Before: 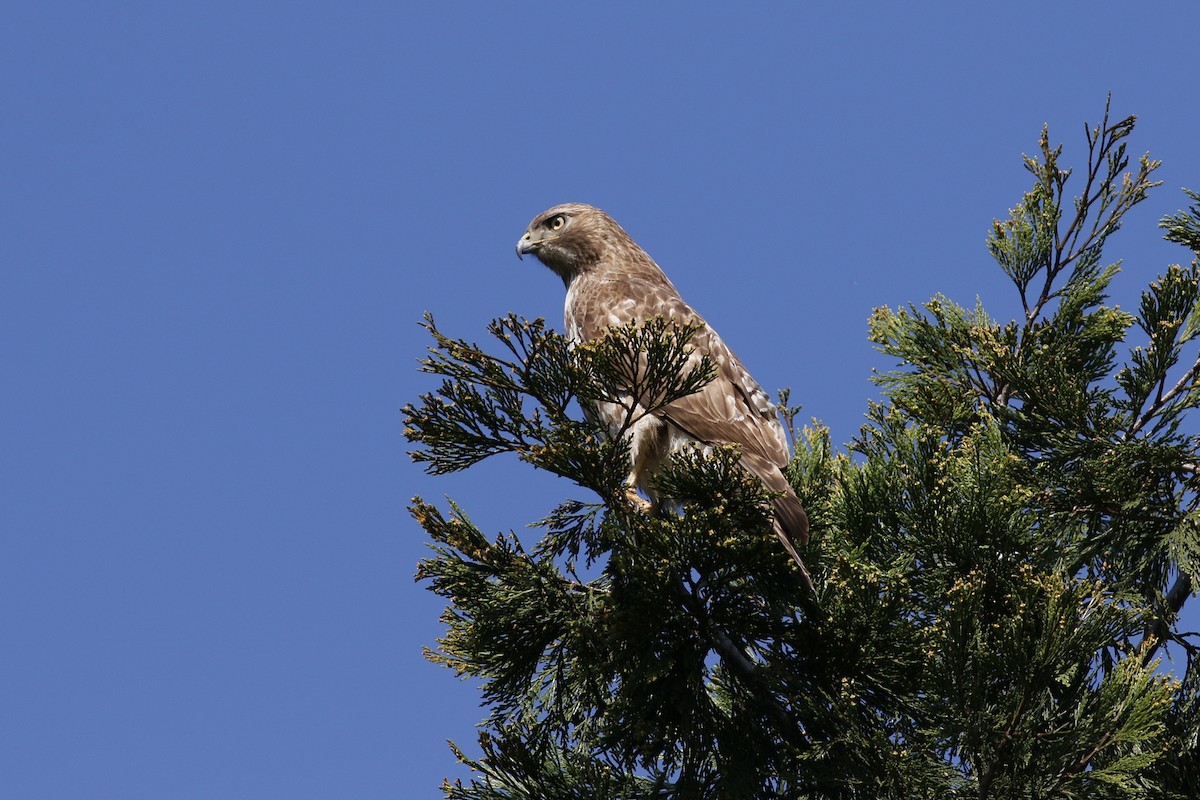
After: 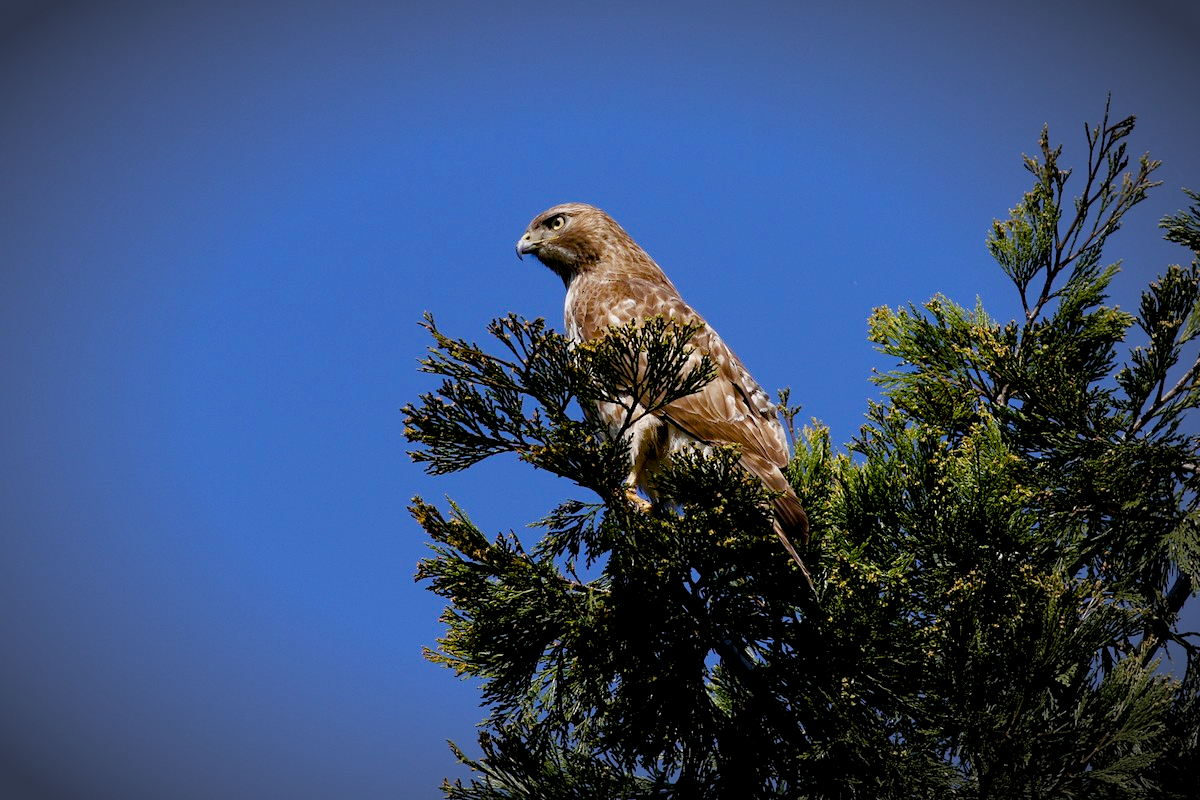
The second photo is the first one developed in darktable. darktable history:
vignetting: fall-off start 67.5%, fall-off radius 67.23%, brightness -0.813, automatic ratio true
exposure: black level correction 0.012, compensate highlight preservation false
color balance rgb: perceptual saturation grading › global saturation 35%, perceptual saturation grading › highlights -25%, perceptual saturation grading › shadows 50%
